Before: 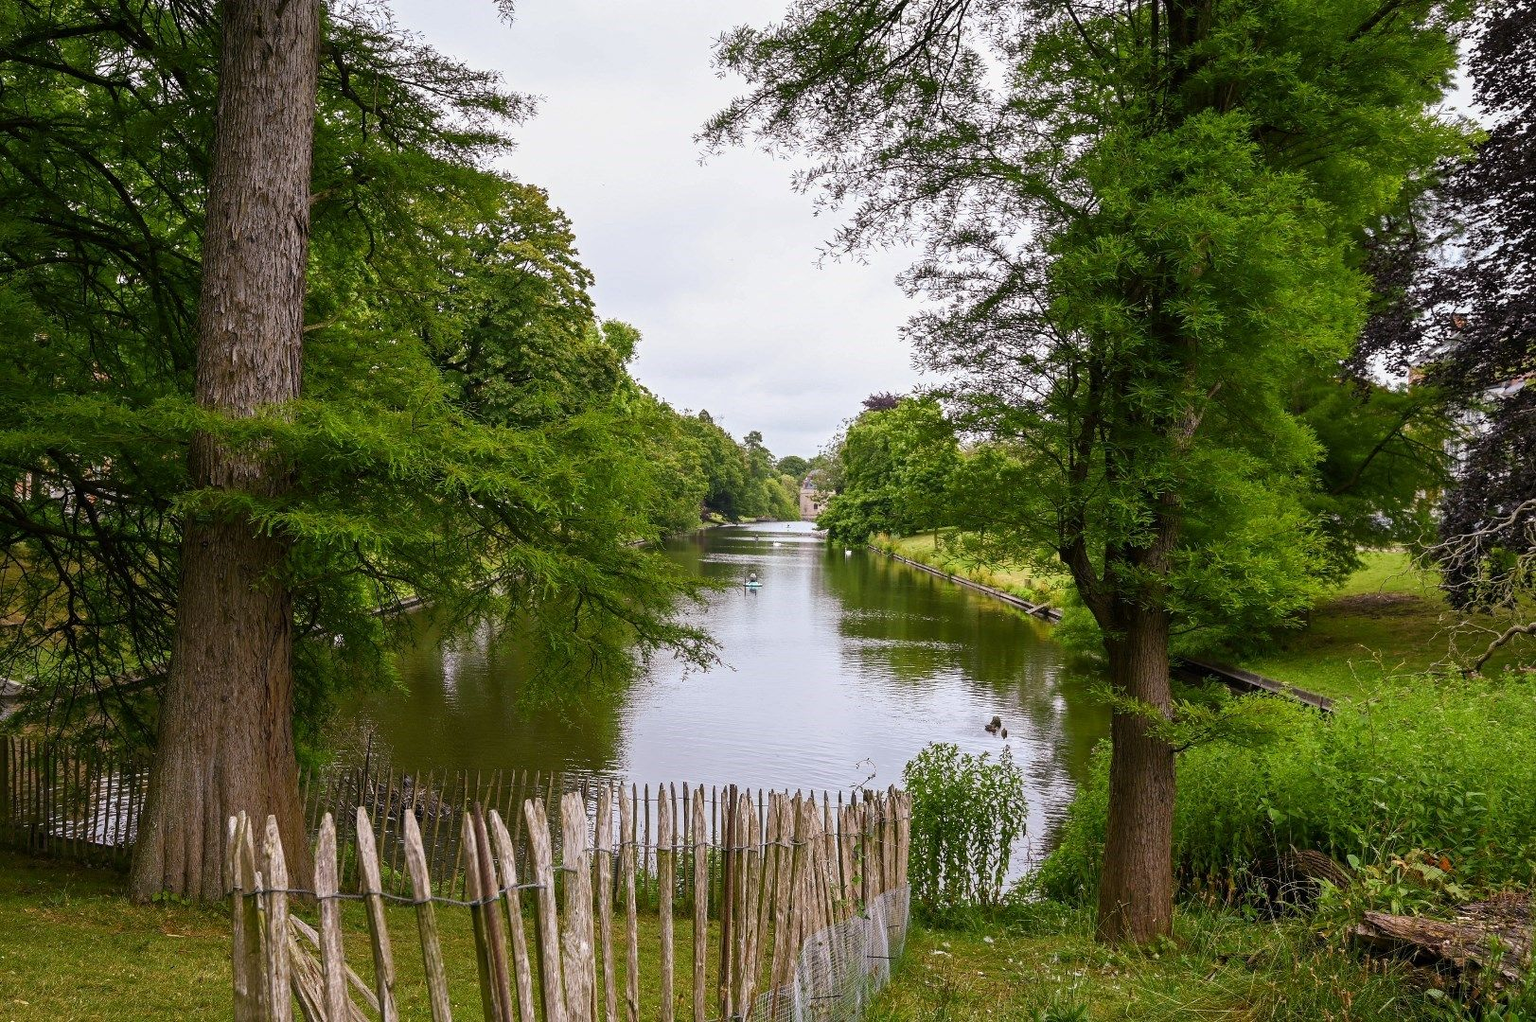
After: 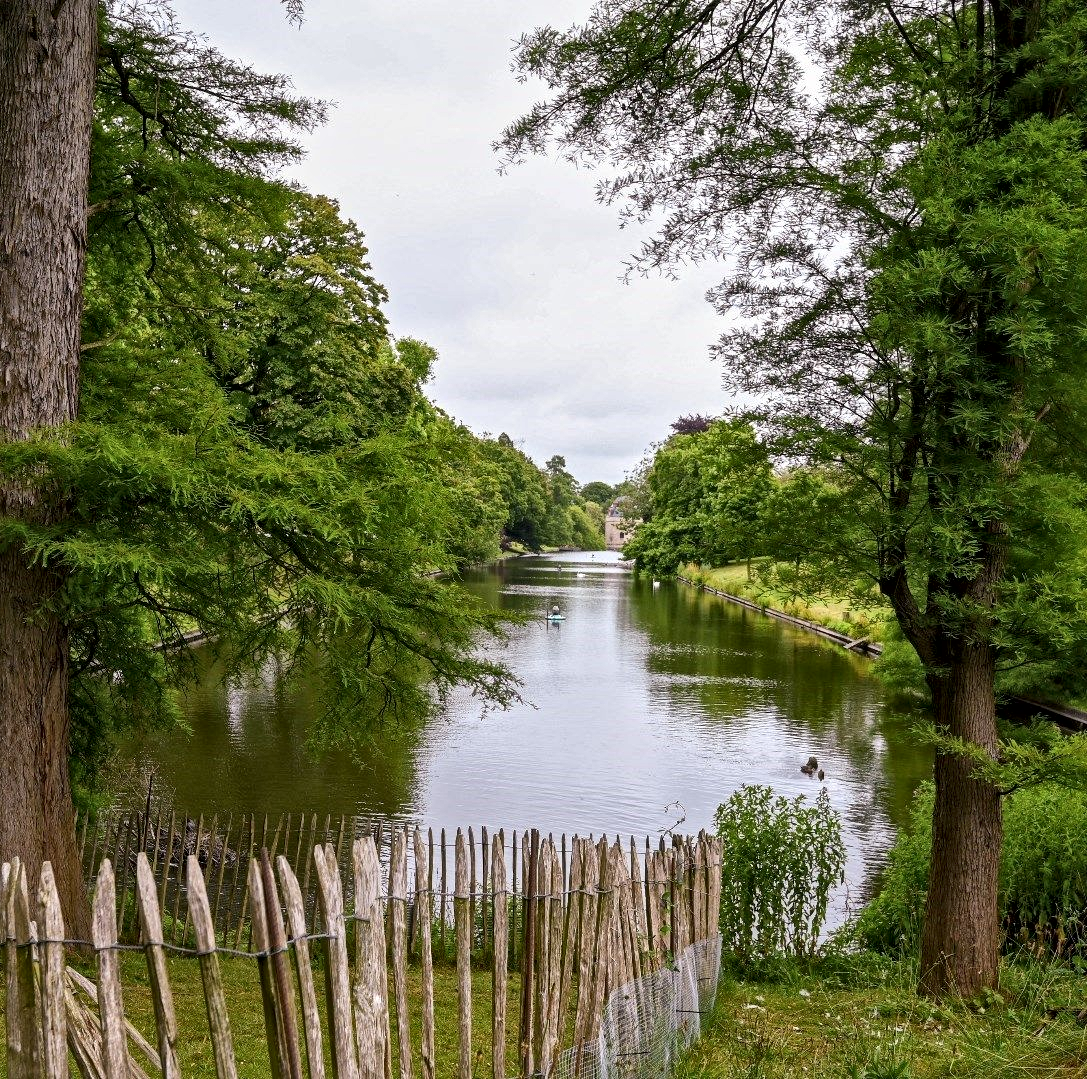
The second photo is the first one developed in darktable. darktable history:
local contrast: mode bilateral grid, contrast 20, coarseness 19, detail 163%, midtone range 0.2
crop and rotate: left 14.868%, right 18.132%
